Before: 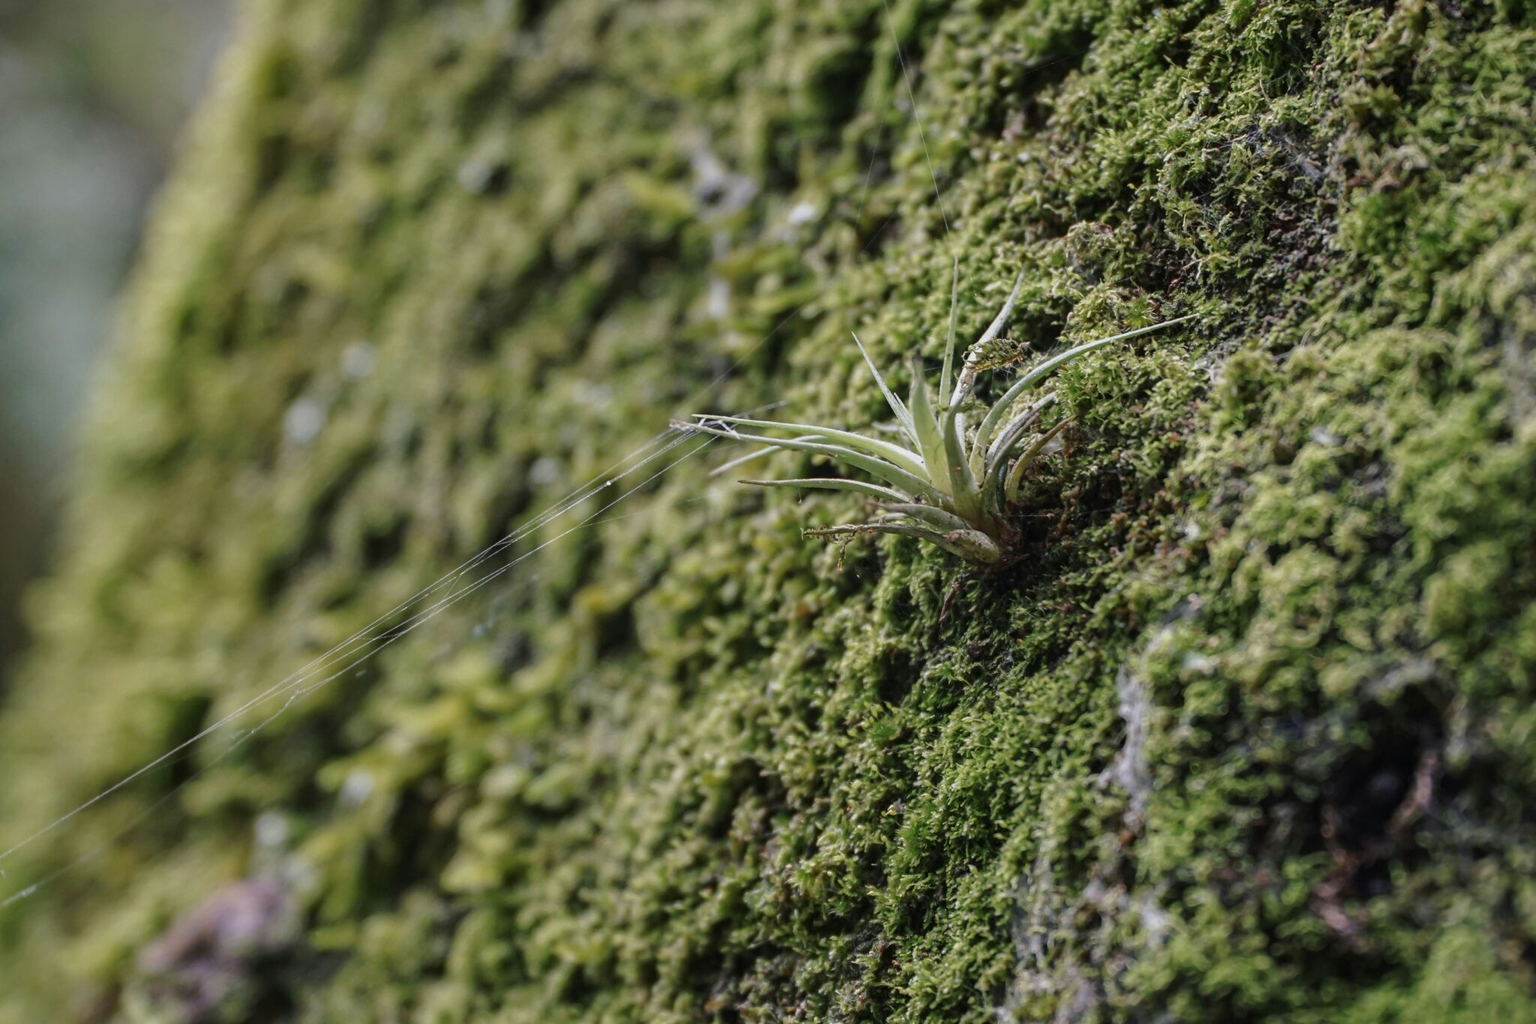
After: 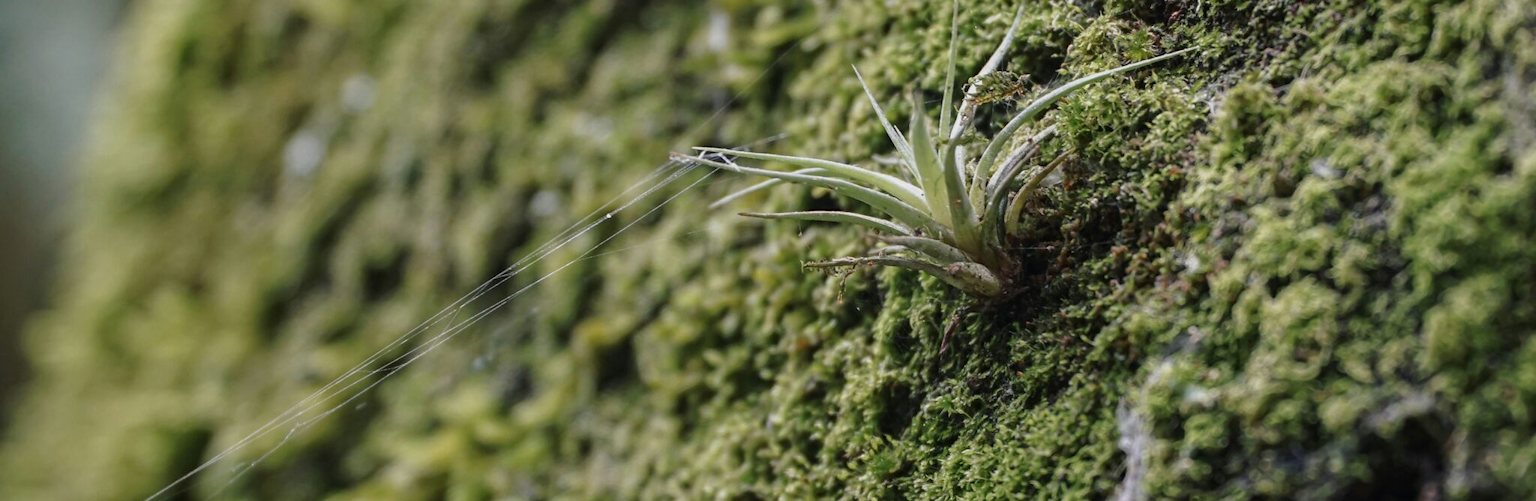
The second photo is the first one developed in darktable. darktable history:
crop and rotate: top 26.137%, bottom 24.944%
